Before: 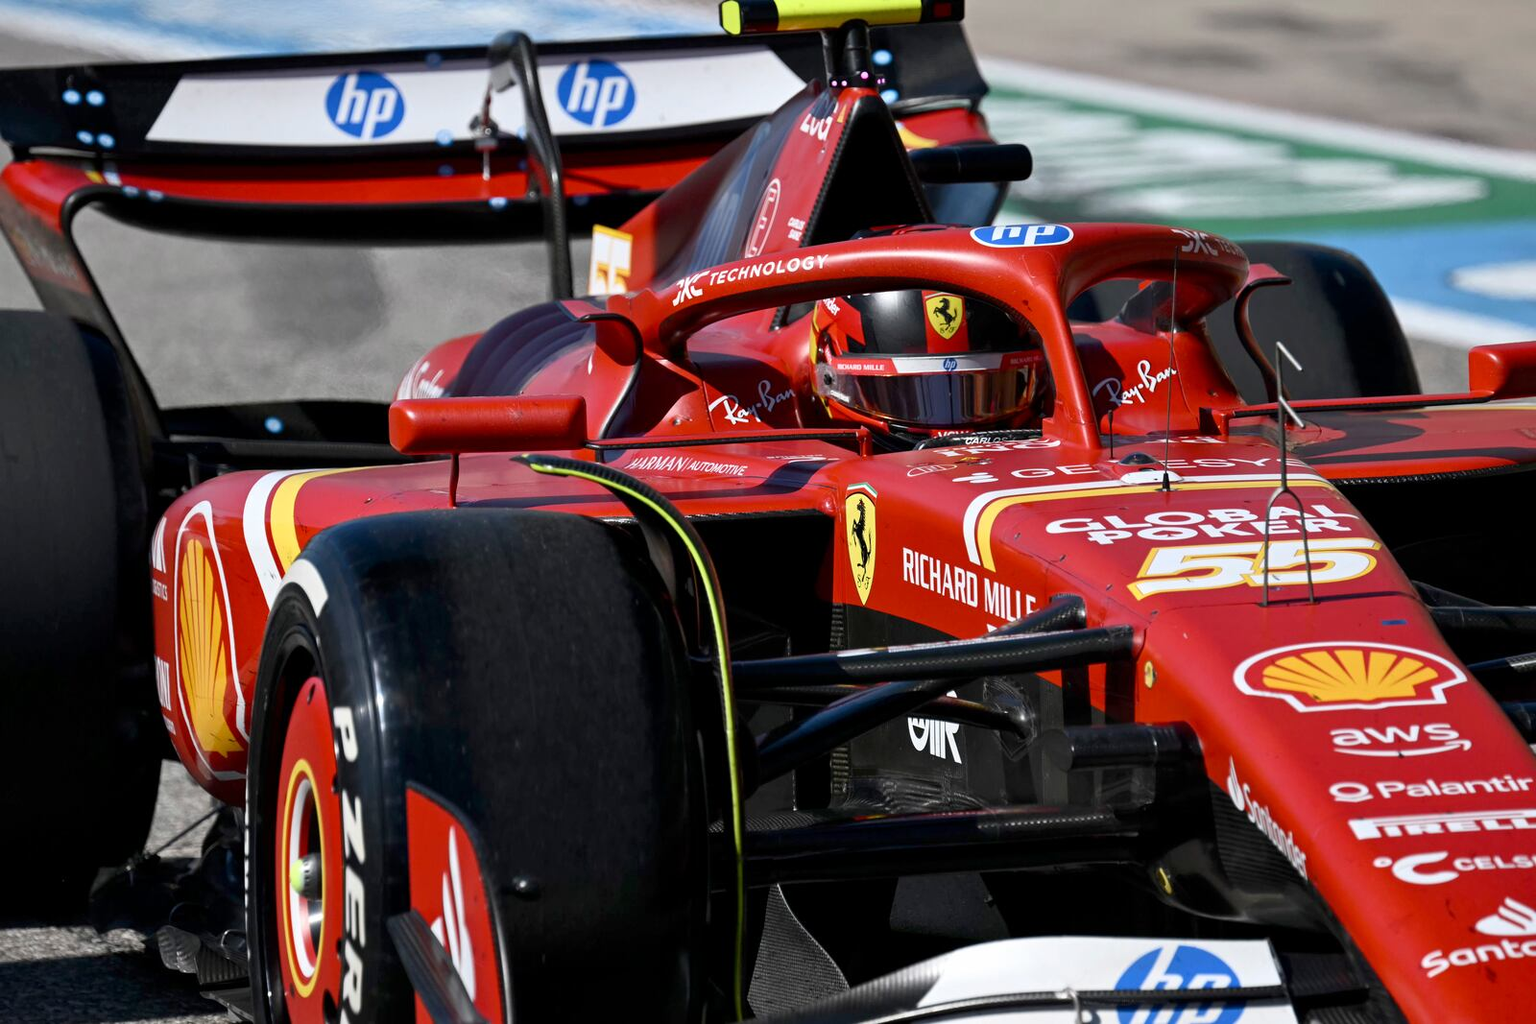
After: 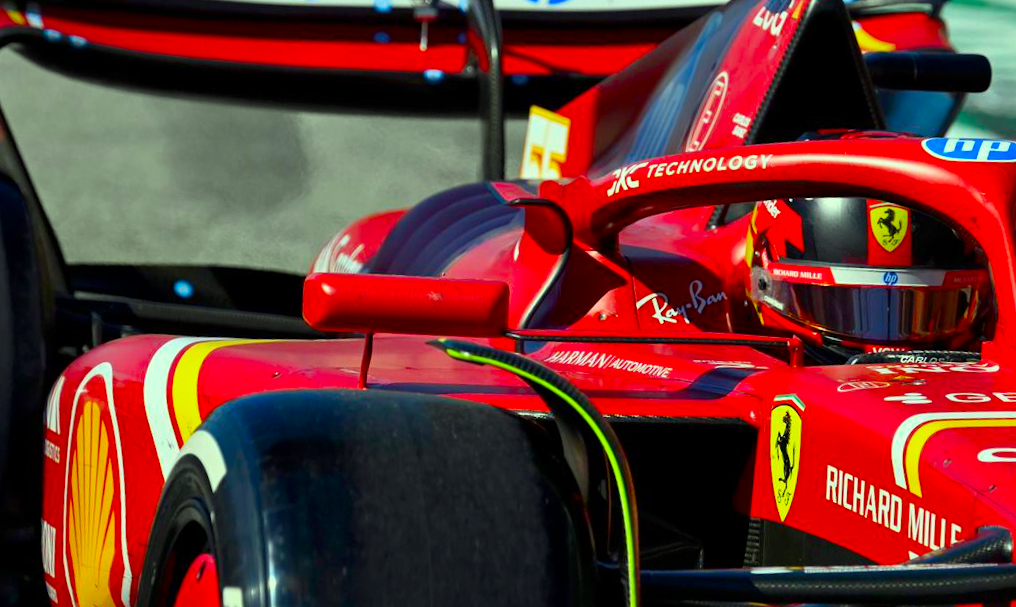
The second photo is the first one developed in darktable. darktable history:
crop and rotate: angle -4.25°, left 2.245%, top 6.69%, right 27.348%, bottom 30.195%
color correction: highlights a* -11.23, highlights b* 9.93, saturation 1.71
